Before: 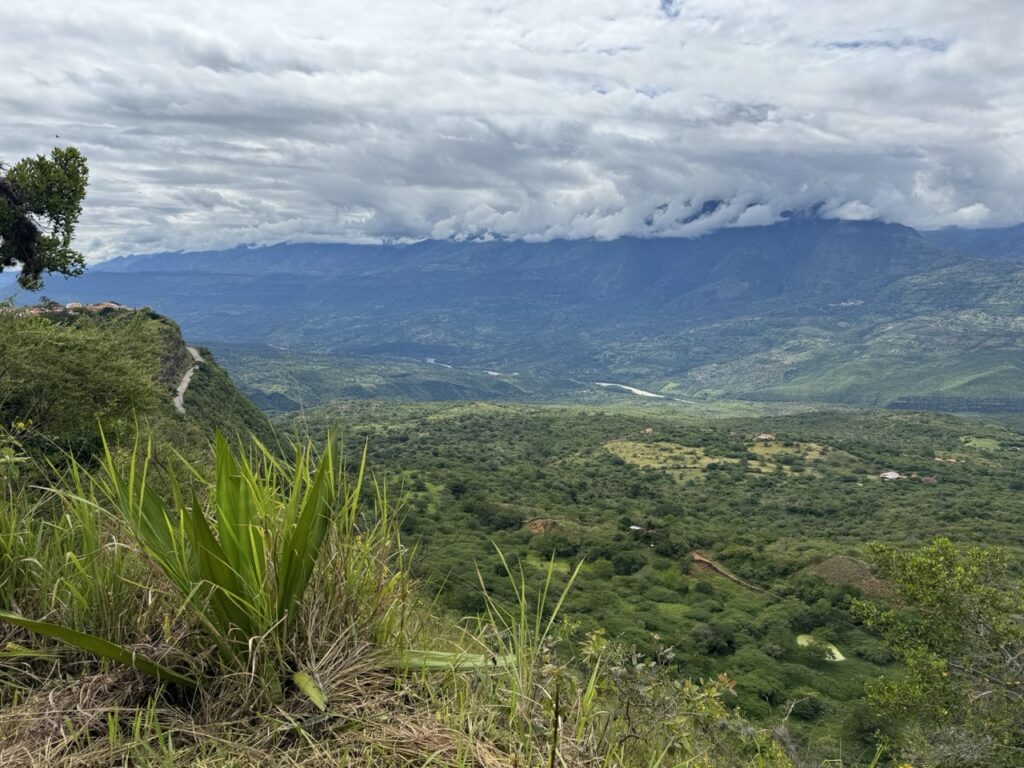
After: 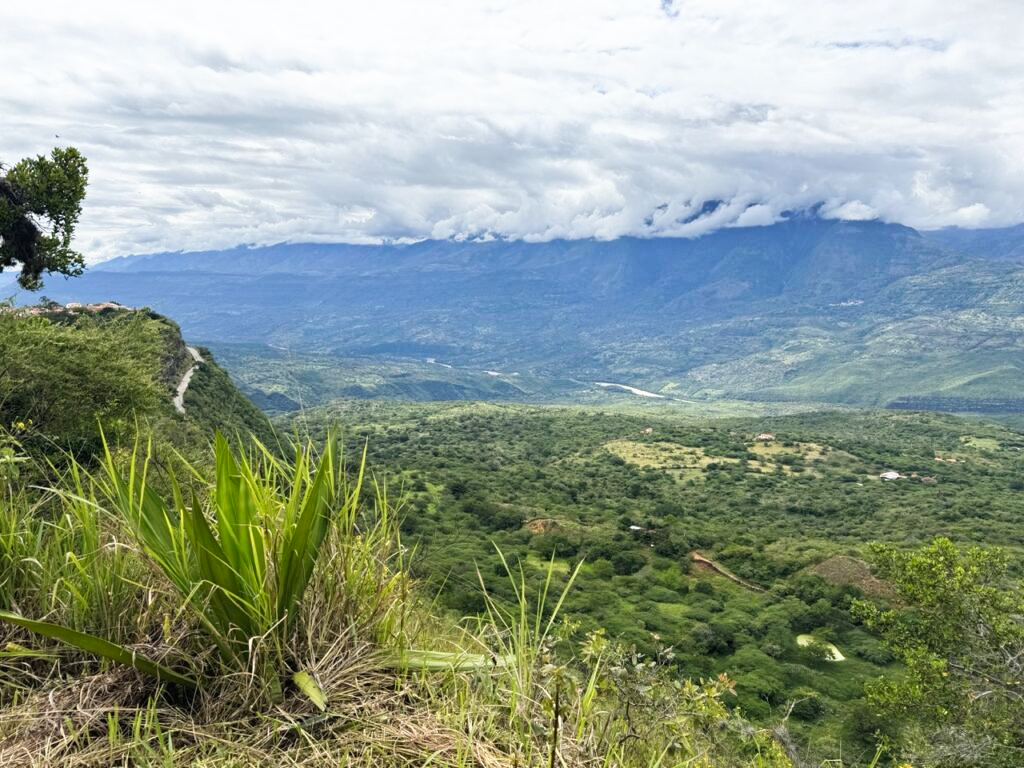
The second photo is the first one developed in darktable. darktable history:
tone curve: curves: ch0 [(0, 0) (0.003, 0.011) (0.011, 0.02) (0.025, 0.032) (0.044, 0.046) (0.069, 0.071) (0.1, 0.107) (0.136, 0.144) (0.177, 0.189) (0.224, 0.244) (0.277, 0.309) (0.335, 0.398) (0.399, 0.477) (0.468, 0.583) (0.543, 0.675) (0.623, 0.772) (0.709, 0.855) (0.801, 0.926) (0.898, 0.979) (1, 1)], preserve colors none
